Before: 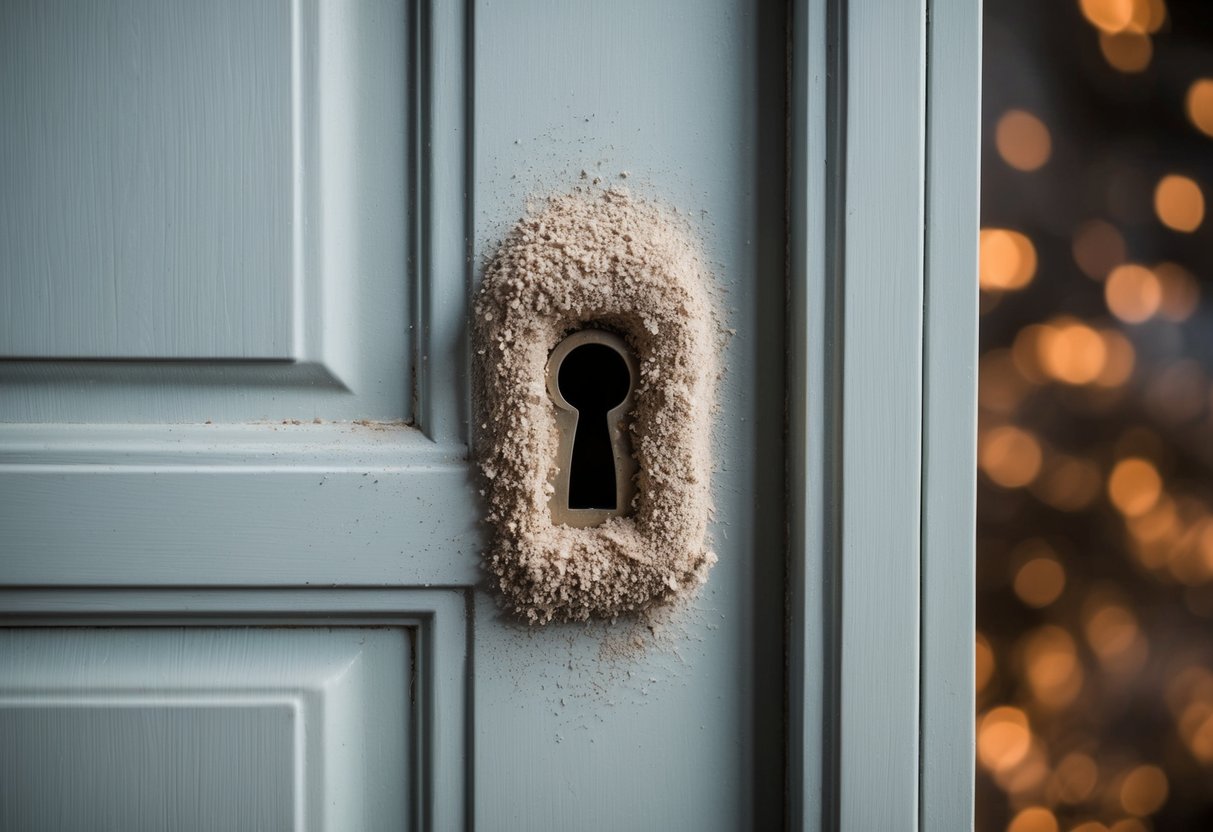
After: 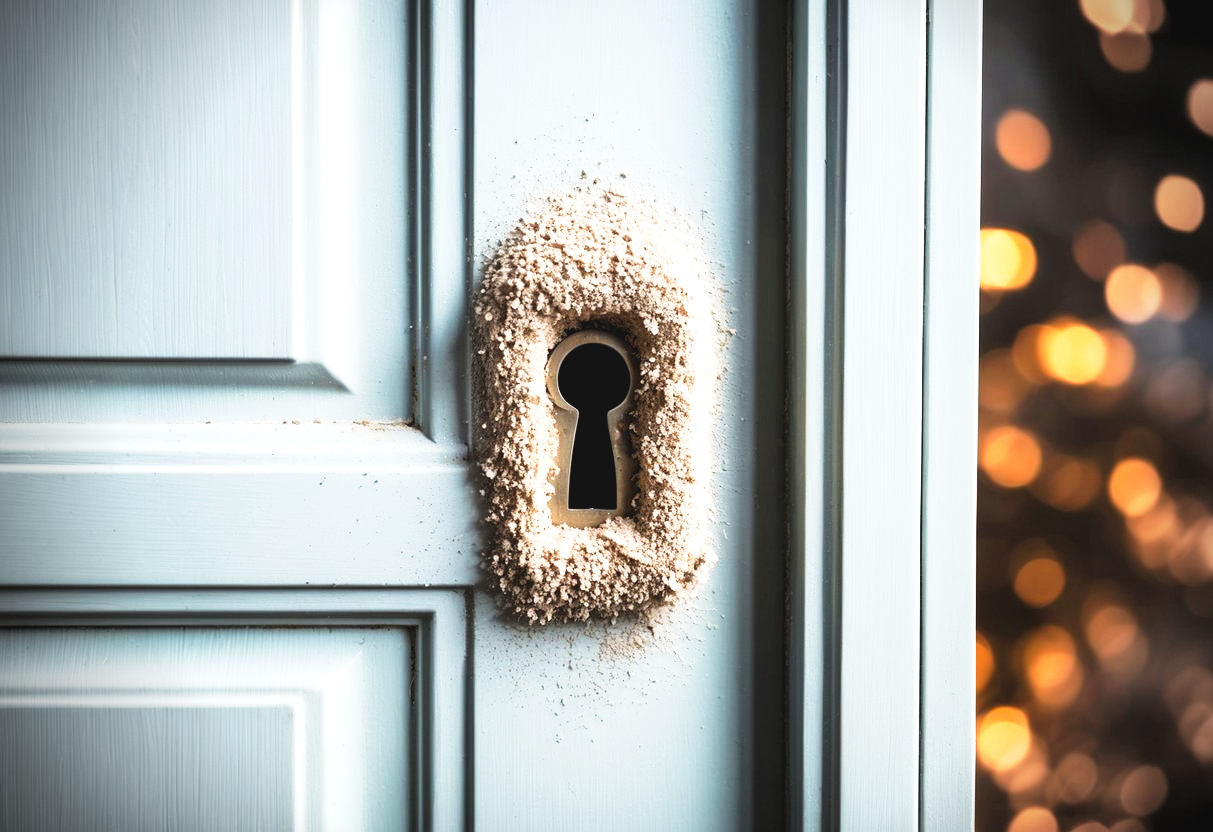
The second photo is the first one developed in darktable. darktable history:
vignetting: fall-off radius 31.48%, brightness -0.472
exposure: black level correction 0, exposure 0.9 EV, compensate highlight preservation false
tone curve: curves: ch0 [(0, 0) (0.003, 0.063) (0.011, 0.063) (0.025, 0.063) (0.044, 0.066) (0.069, 0.071) (0.1, 0.09) (0.136, 0.116) (0.177, 0.144) (0.224, 0.192) (0.277, 0.246) (0.335, 0.311) (0.399, 0.399) (0.468, 0.49) (0.543, 0.589) (0.623, 0.709) (0.709, 0.827) (0.801, 0.918) (0.898, 0.969) (1, 1)], preserve colors none
